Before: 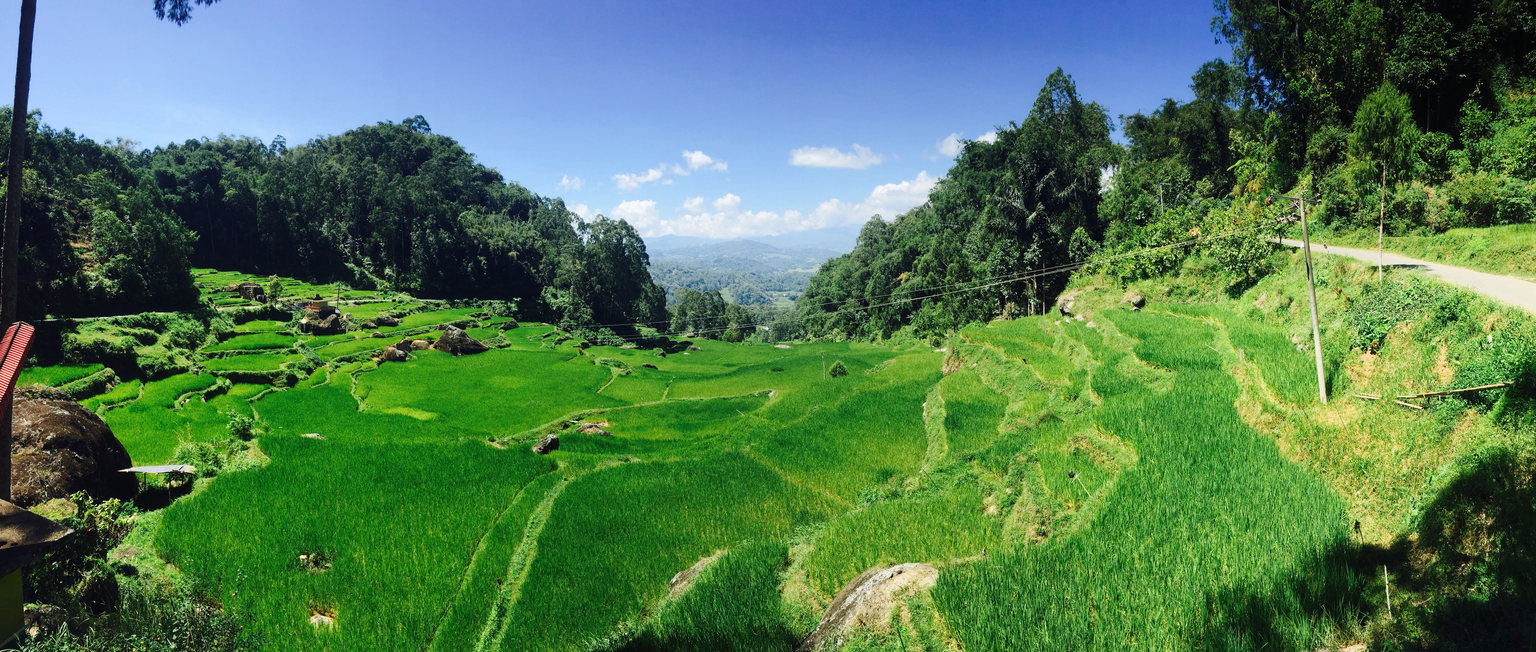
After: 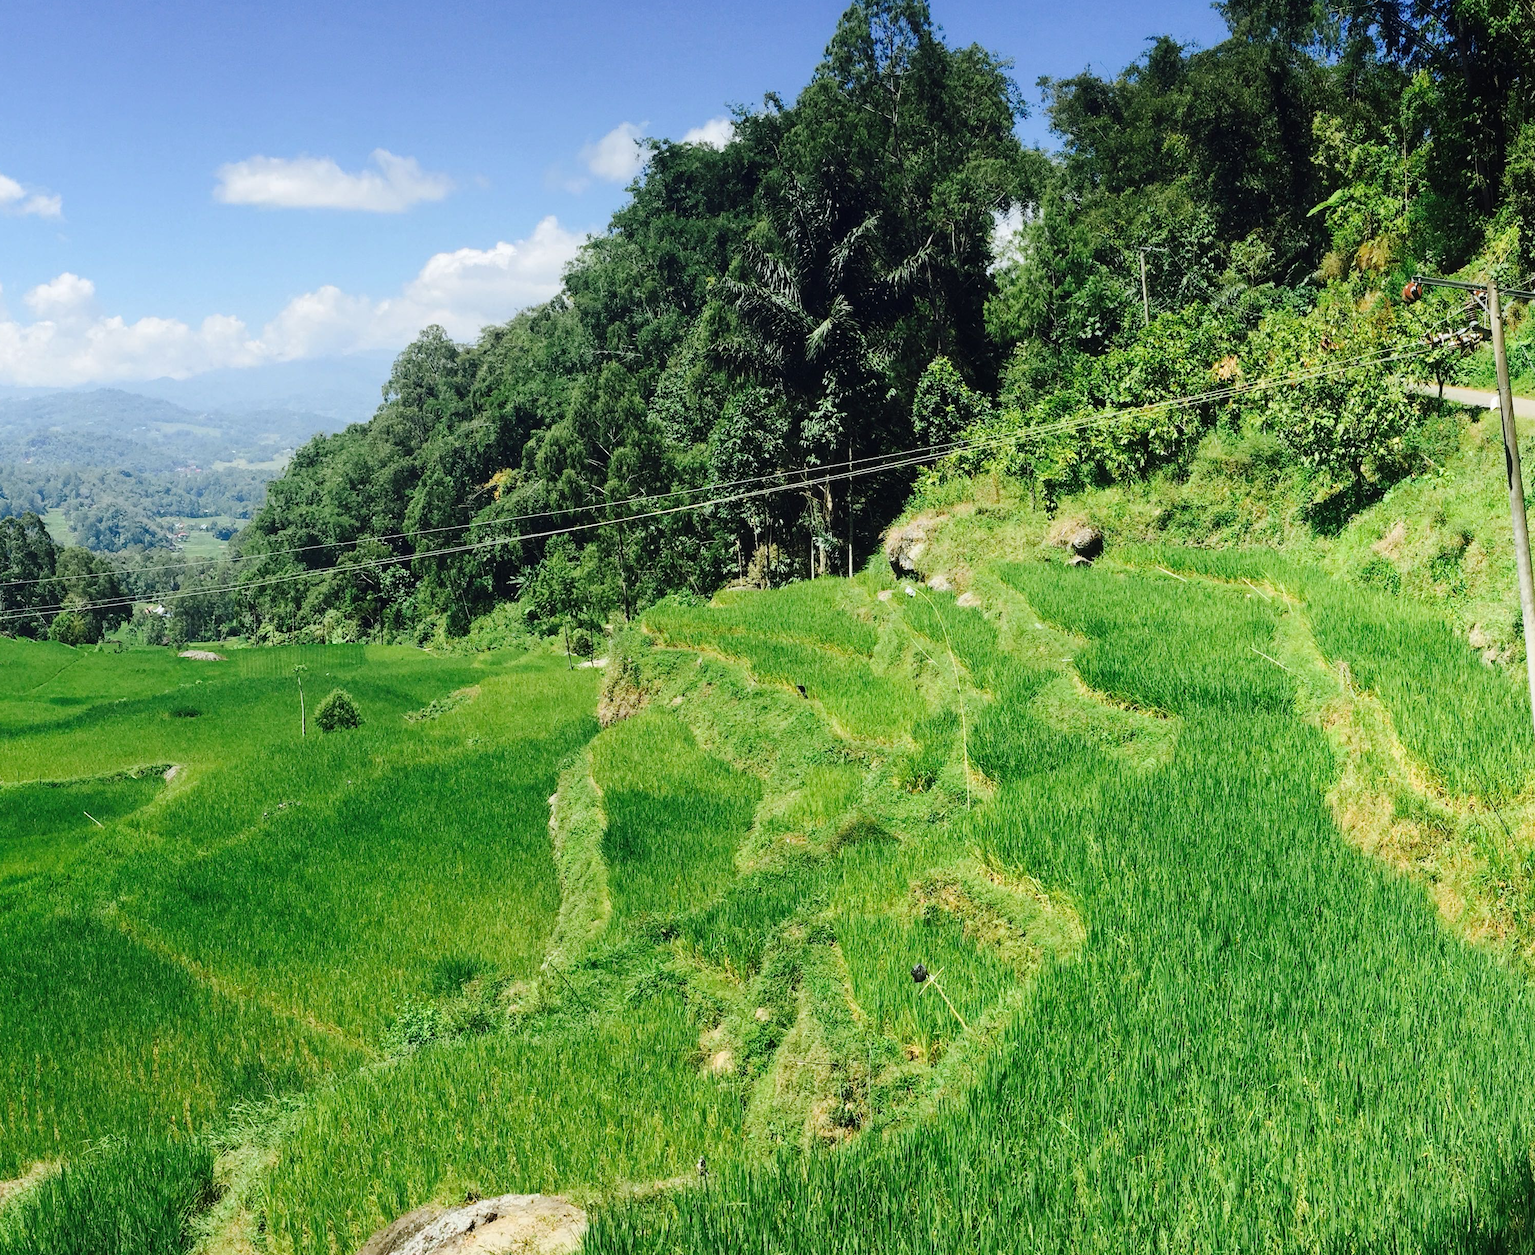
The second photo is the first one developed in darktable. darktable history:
crop: left 45.772%, top 12.899%, right 14.119%, bottom 9.842%
